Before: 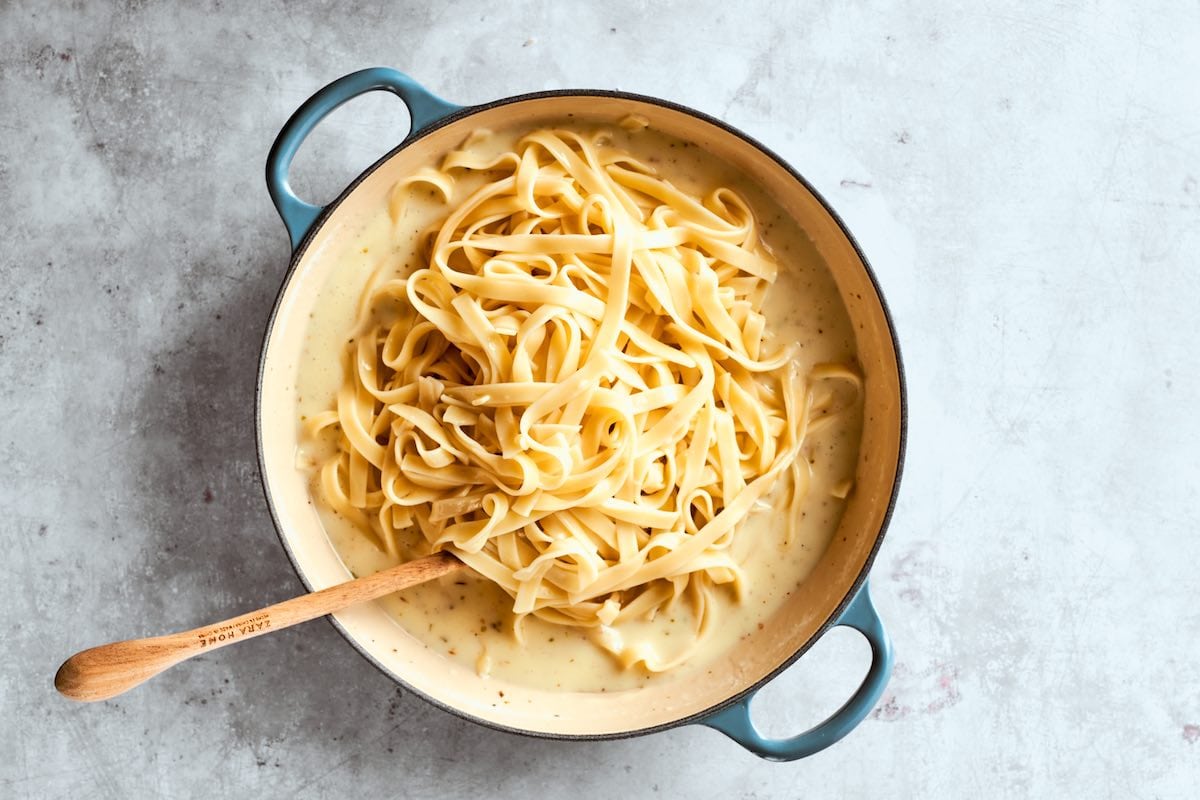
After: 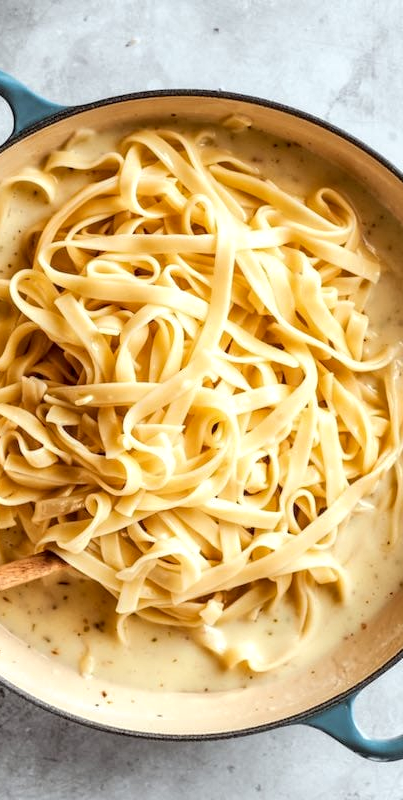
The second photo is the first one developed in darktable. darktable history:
crop: left 33.101%, right 33.243%
local contrast: detail 130%
